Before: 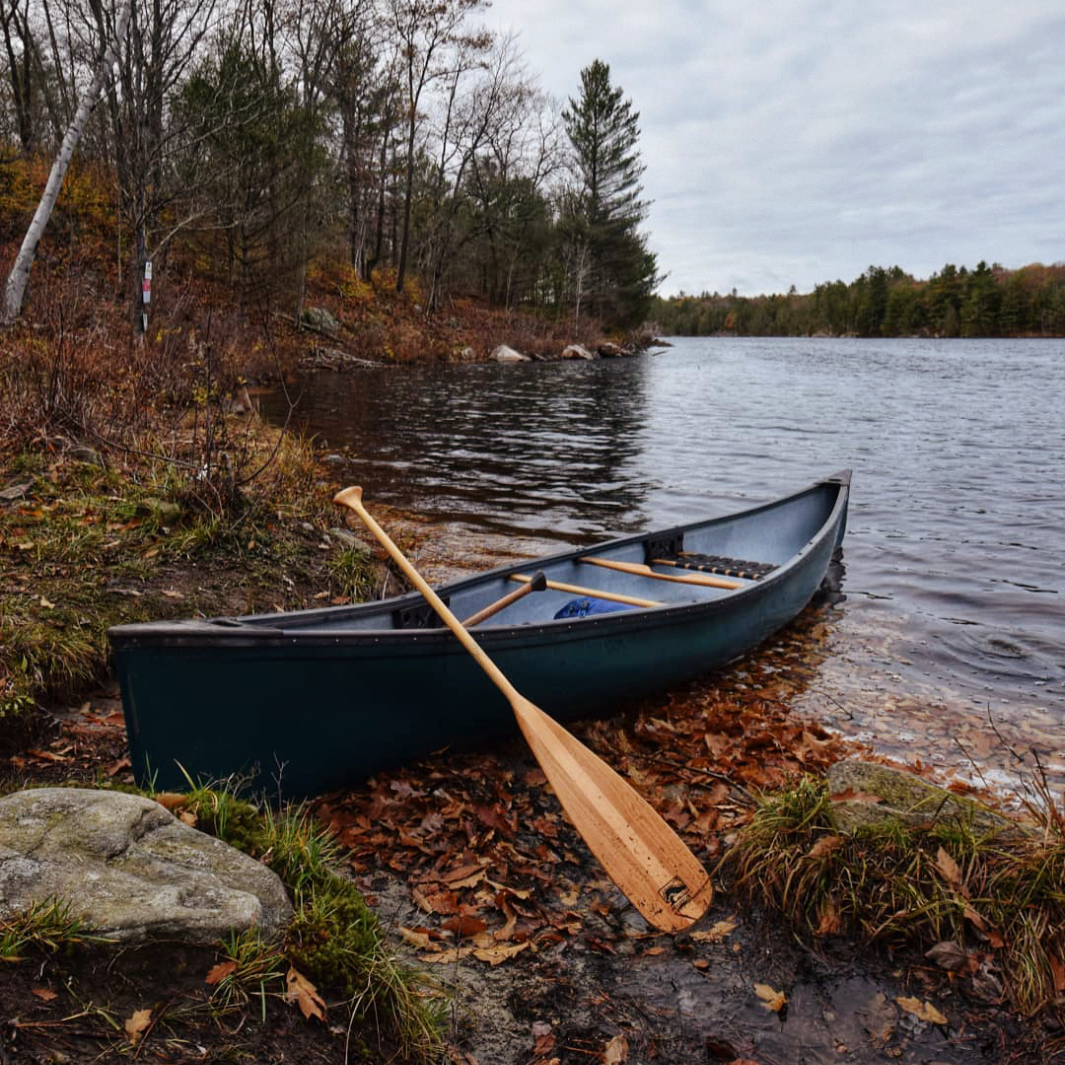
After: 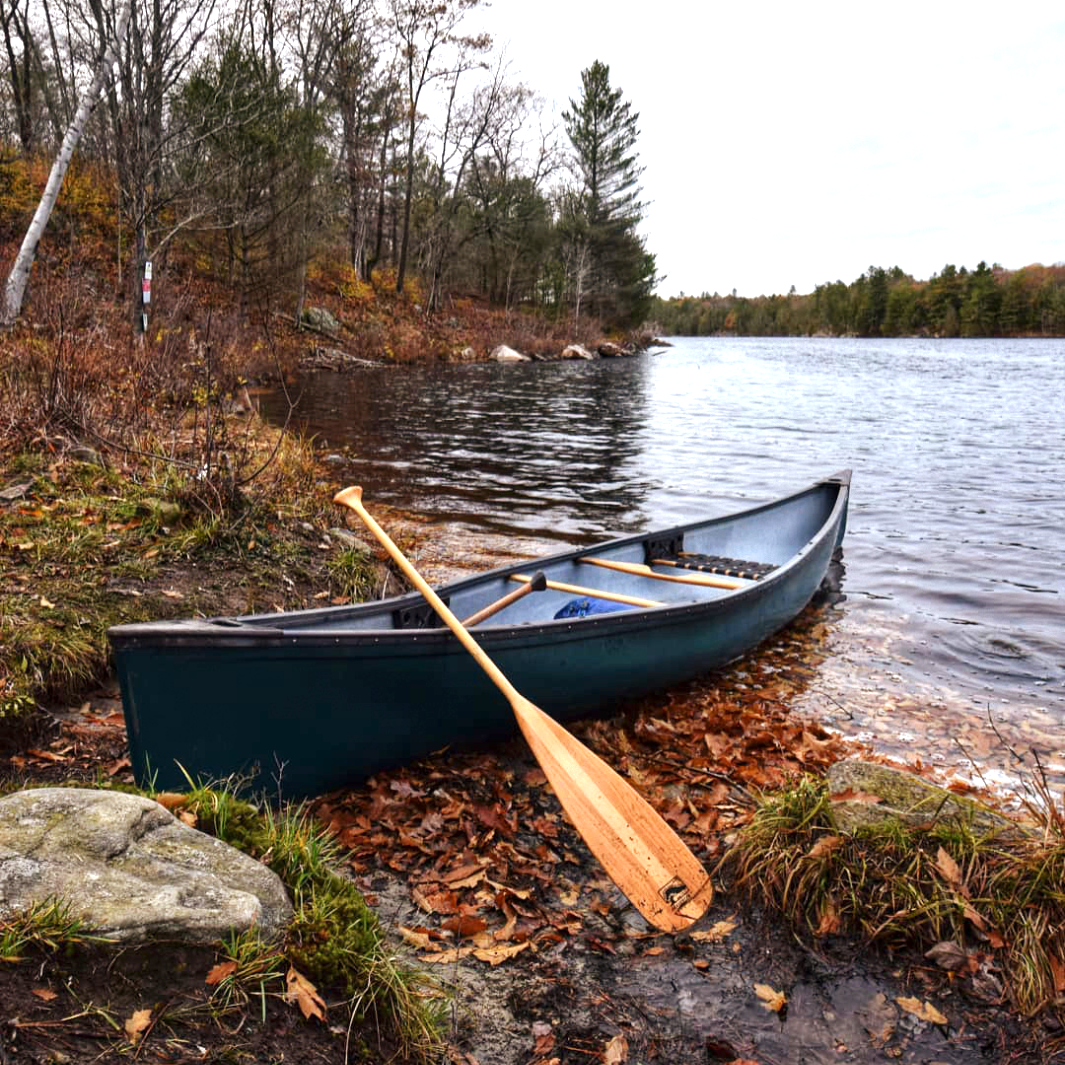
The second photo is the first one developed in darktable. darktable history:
exposure: black level correction 0.001, exposure 0.955 EV, compensate exposure bias true, compensate highlight preservation false
